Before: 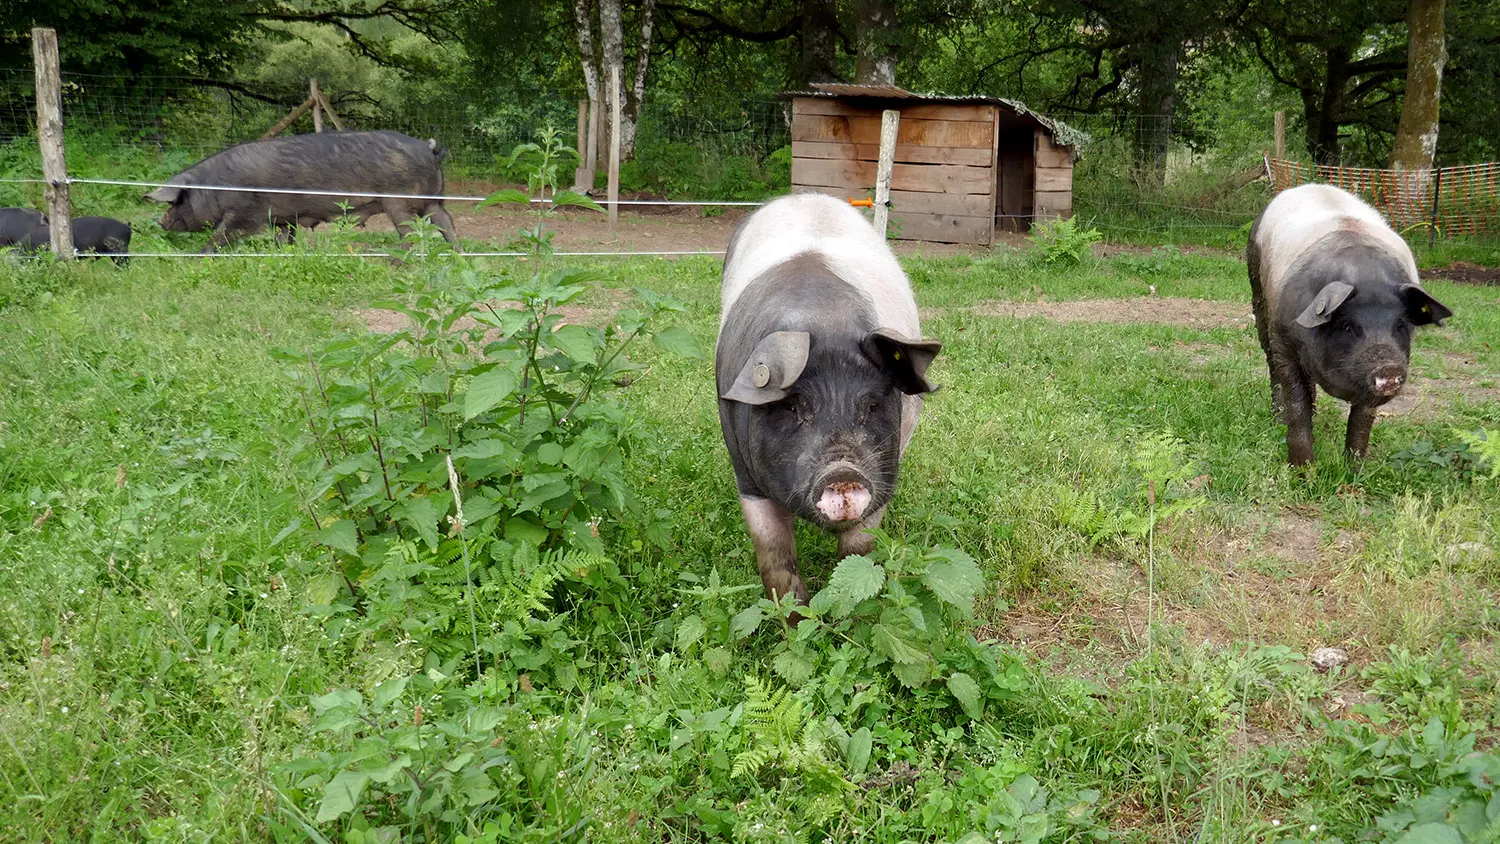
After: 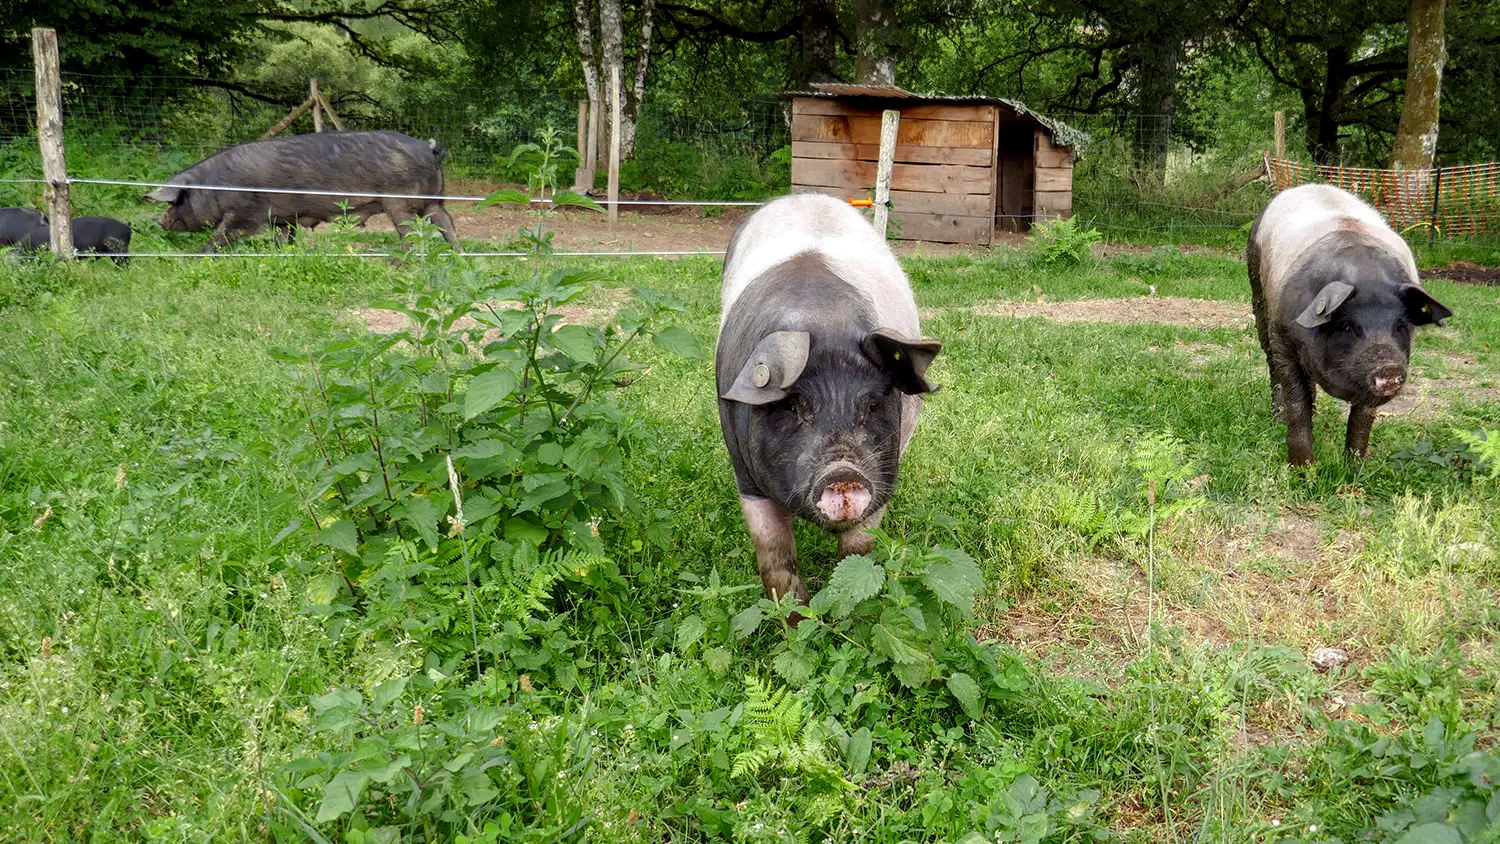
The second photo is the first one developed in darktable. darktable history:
color zones: curves: ch0 [(0.004, 0.305) (0.261, 0.623) (0.389, 0.399) (0.708, 0.571) (0.947, 0.34)]; ch1 [(0.025, 0.645) (0.229, 0.584) (0.326, 0.551) (0.484, 0.262) (0.757, 0.643)]
local contrast: on, module defaults
